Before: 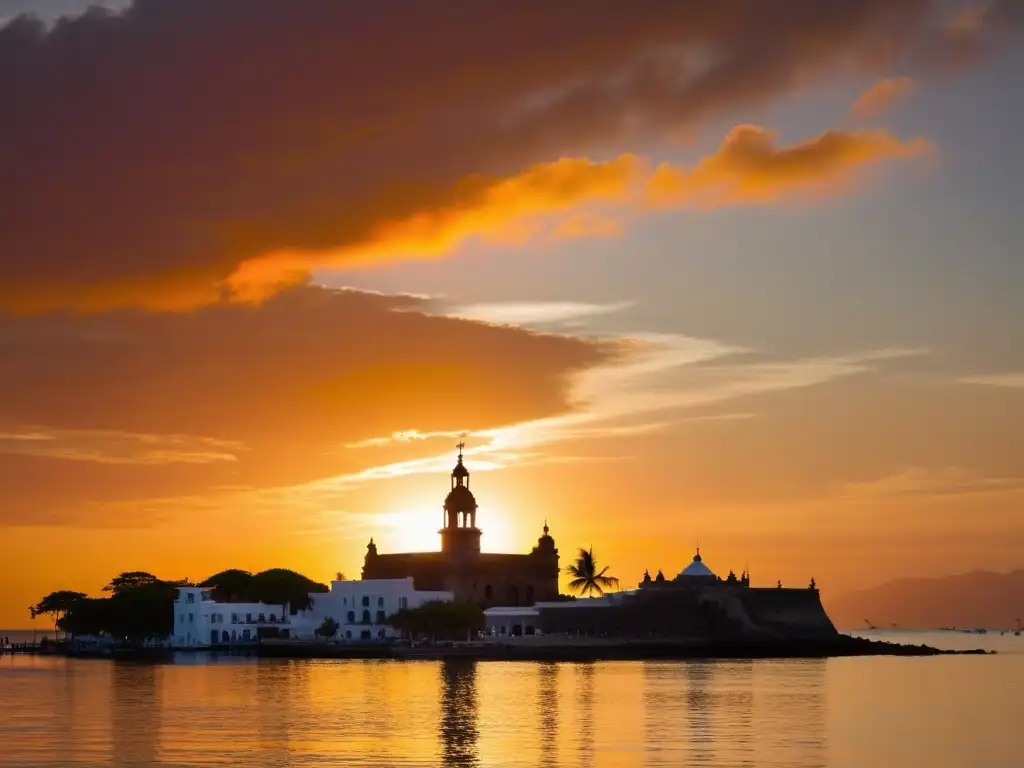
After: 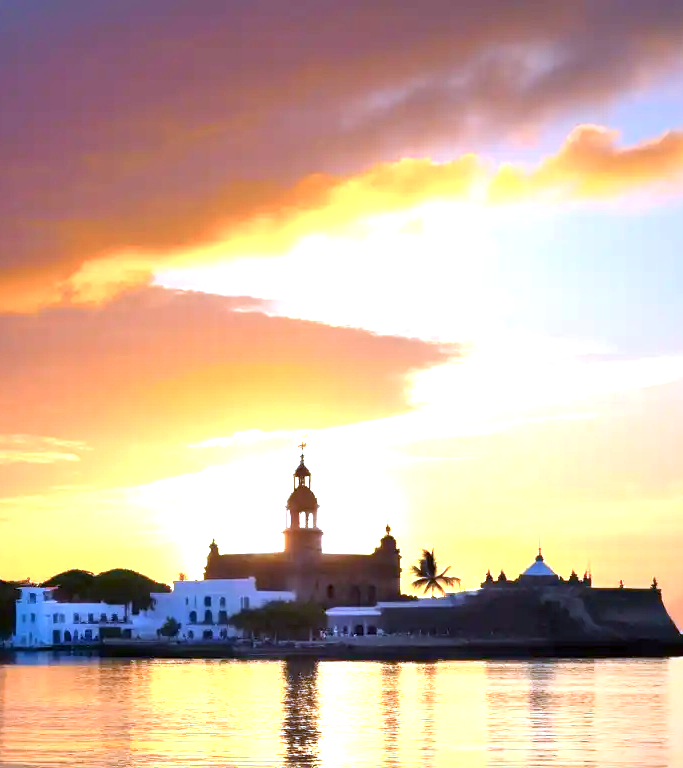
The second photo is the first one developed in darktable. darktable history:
contrast brightness saturation: saturation -0.05
crop and rotate: left 15.446%, right 17.836%
exposure: black level correction 0.001, exposure 1.719 EV, compensate exposure bias true, compensate highlight preservation false
color contrast: green-magenta contrast 0.96
color calibration: illuminant as shot in camera, adaptation linear Bradford (ICC v4), x 0.406, y 0.405, temperature 3570.35 K, saturation algorithm version 1 (2020)
